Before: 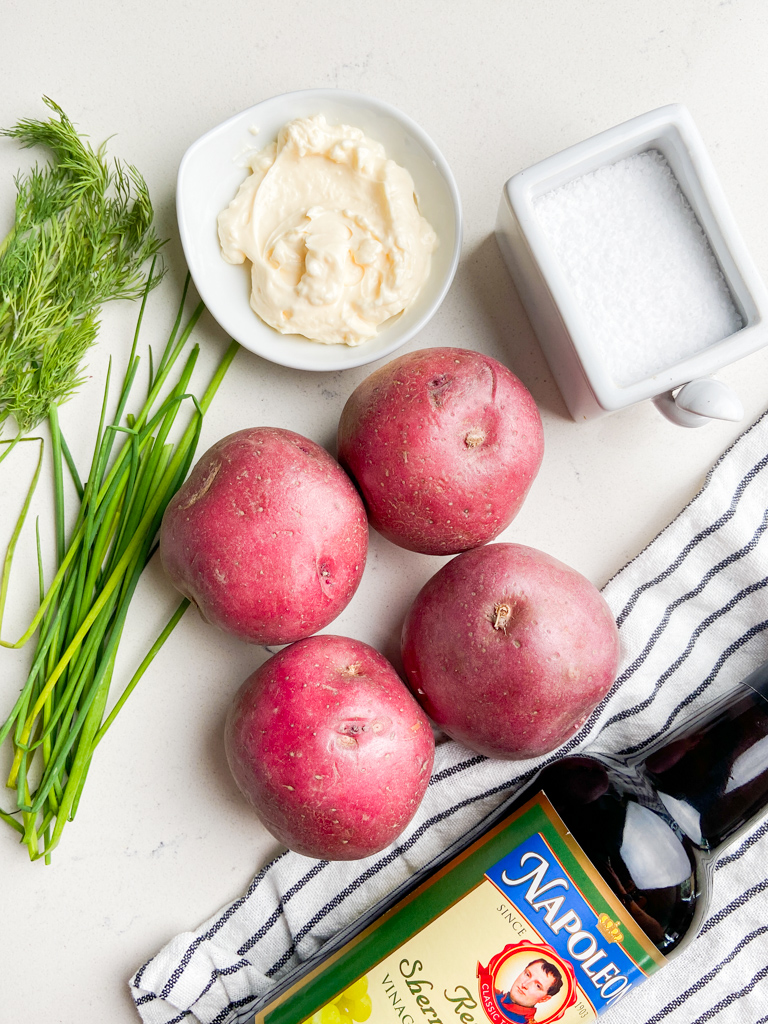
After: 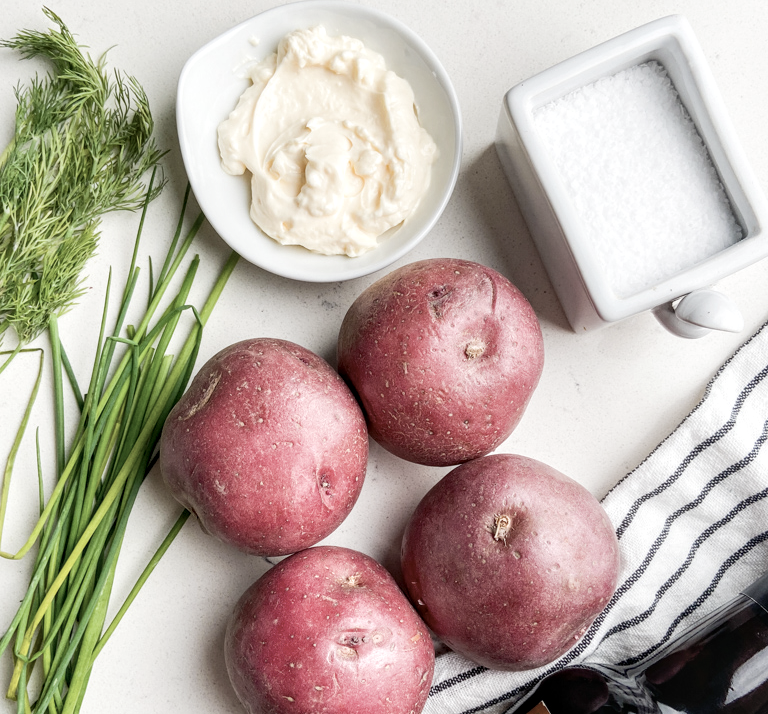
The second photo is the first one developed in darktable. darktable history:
crop and rotate: top 8.748%, bottom 21.432%
local contrast: detail 130%
contrast brightness saturation: contrast 0.101, saturation -0.367
